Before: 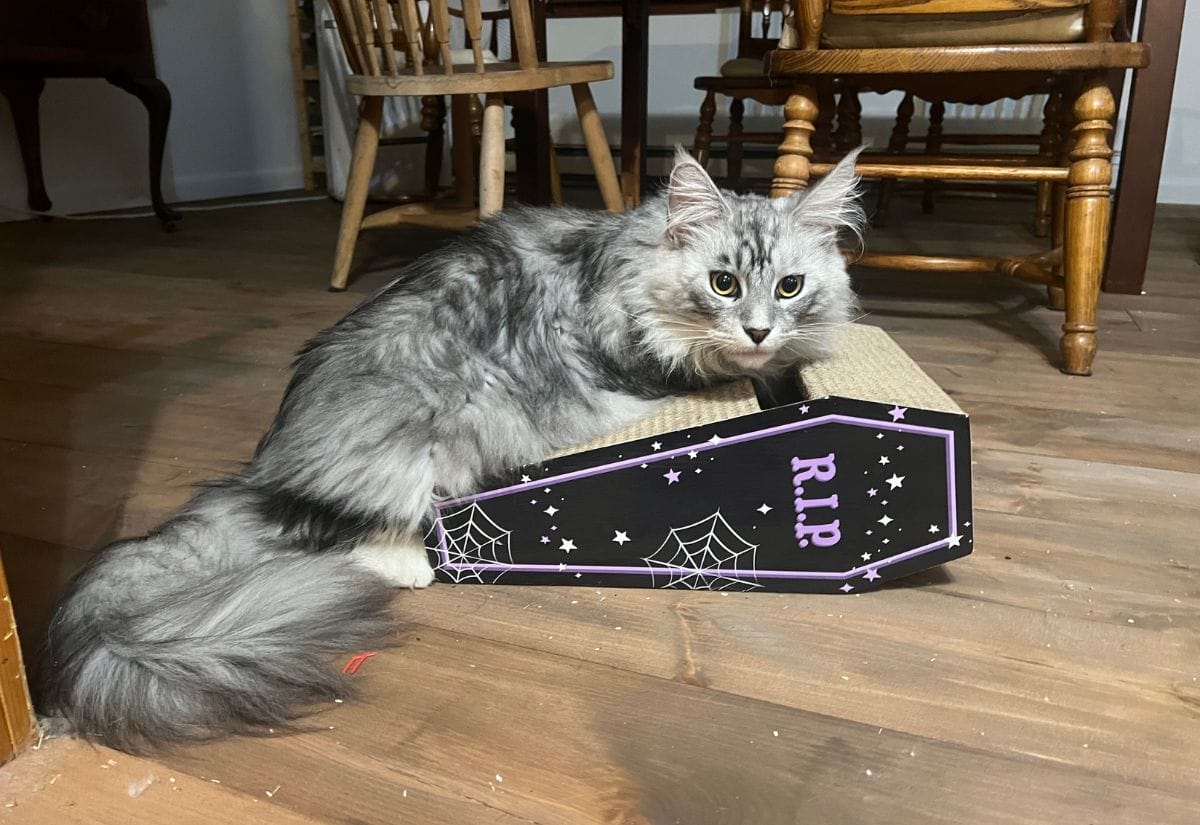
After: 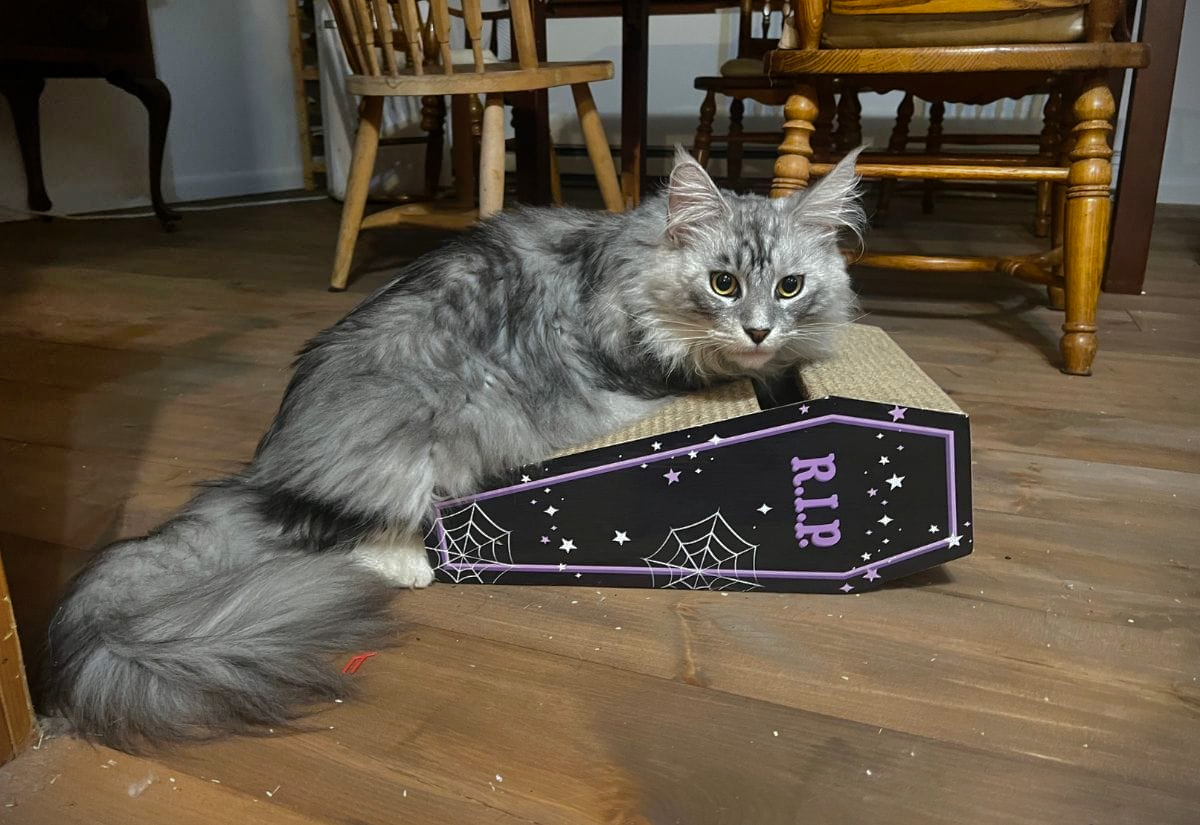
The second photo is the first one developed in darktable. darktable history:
base curve: curves: ch0 [(0, 0) (0.841, 0.609) (1, 1)]
vignetting: fall-off start 92.59%, brightness -0.864
shadows and highlights: low approximation 0.01, soften with gaussian
color balance rgb: perceptual saturation grading › global saturation 29.782%
